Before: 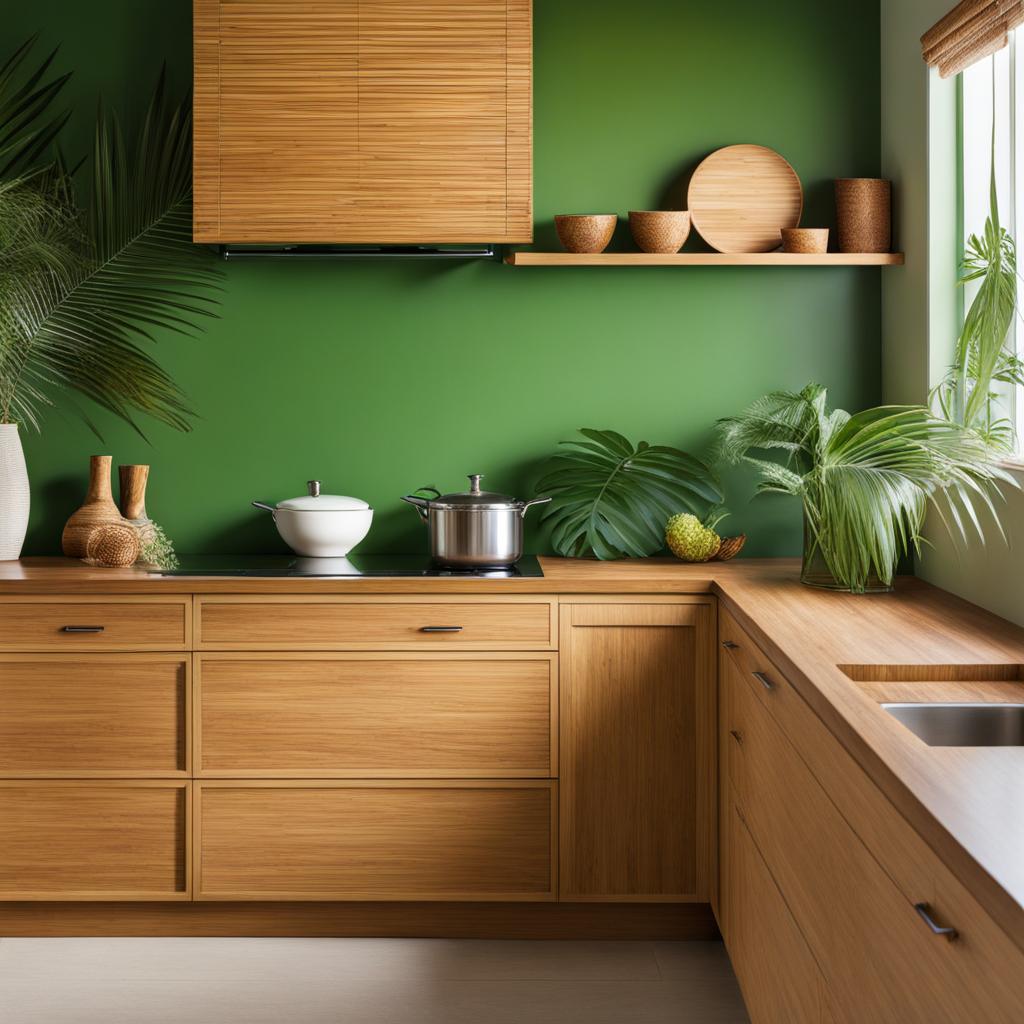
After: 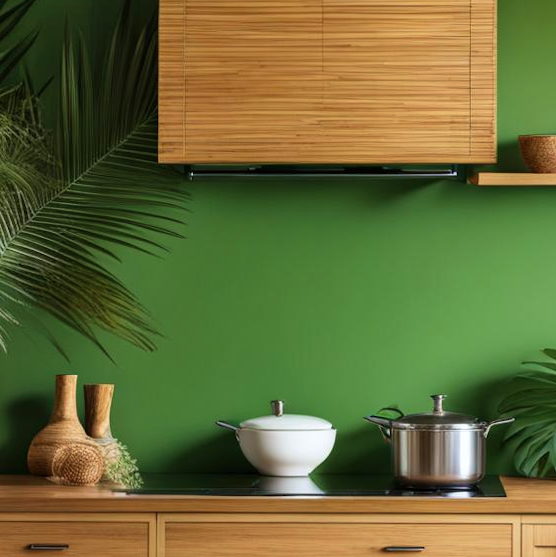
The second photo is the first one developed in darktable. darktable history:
shadows and highlights: radius 133.83, soften with gaussian
rotate and perspective: rotation 0.192°, lens shift (horizontal) -0.015, crop left 0.005, crop right 0.996, crop top 0.006, crop bottom 0.99
crop and rotate: left 3.047%, top 7.509%, right 42.236%, bottom 37.598%
white balance: red 0.982, blue 1.018
velvia: on, module defaults
